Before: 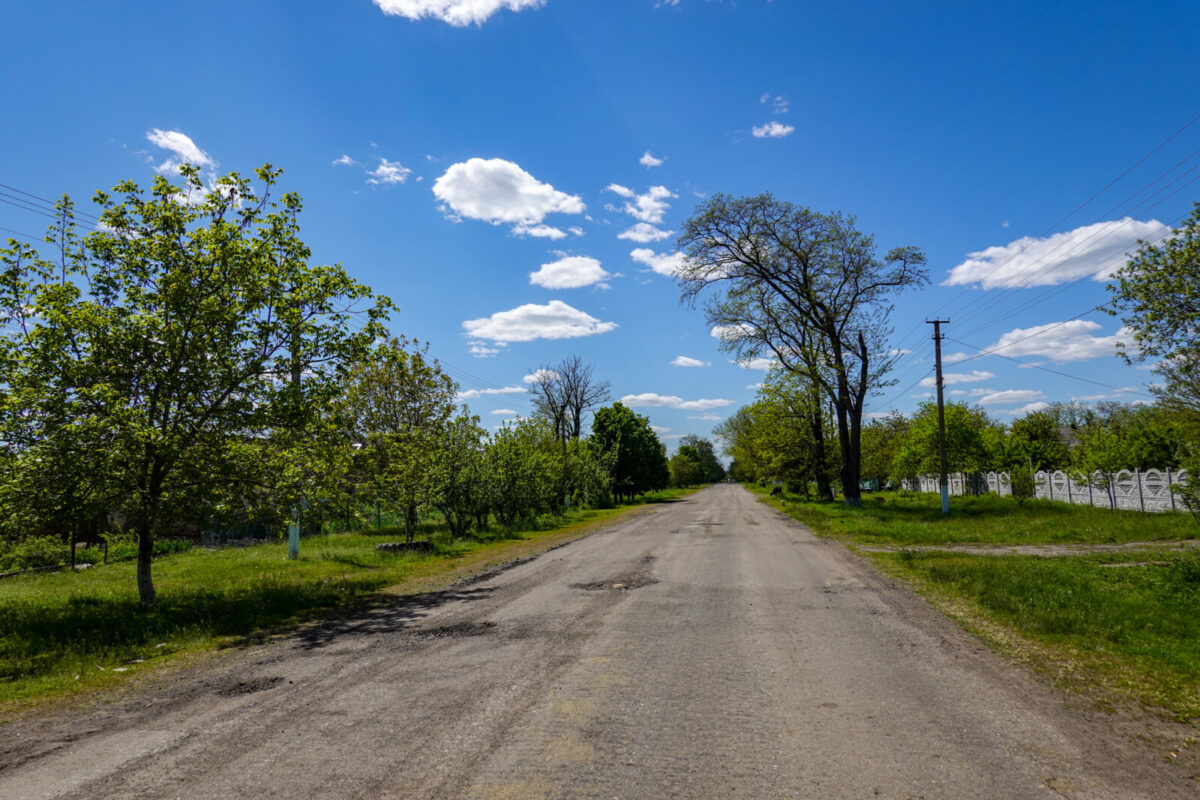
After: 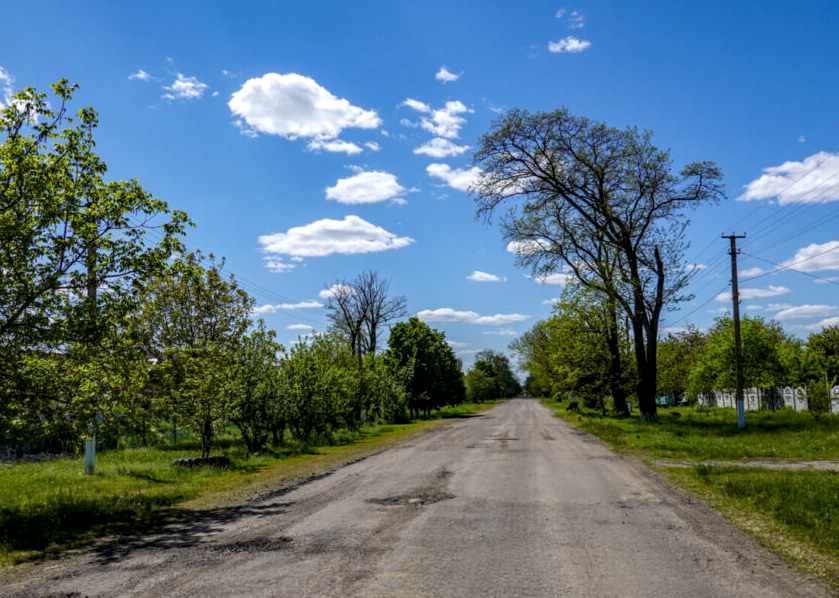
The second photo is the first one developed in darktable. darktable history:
white balance: red 0.988, blue 1.017
crop and rotate: left 17.046%, top 10.659%, right 12.989%, bottom 14.553%
local contrast: on, module defaults
